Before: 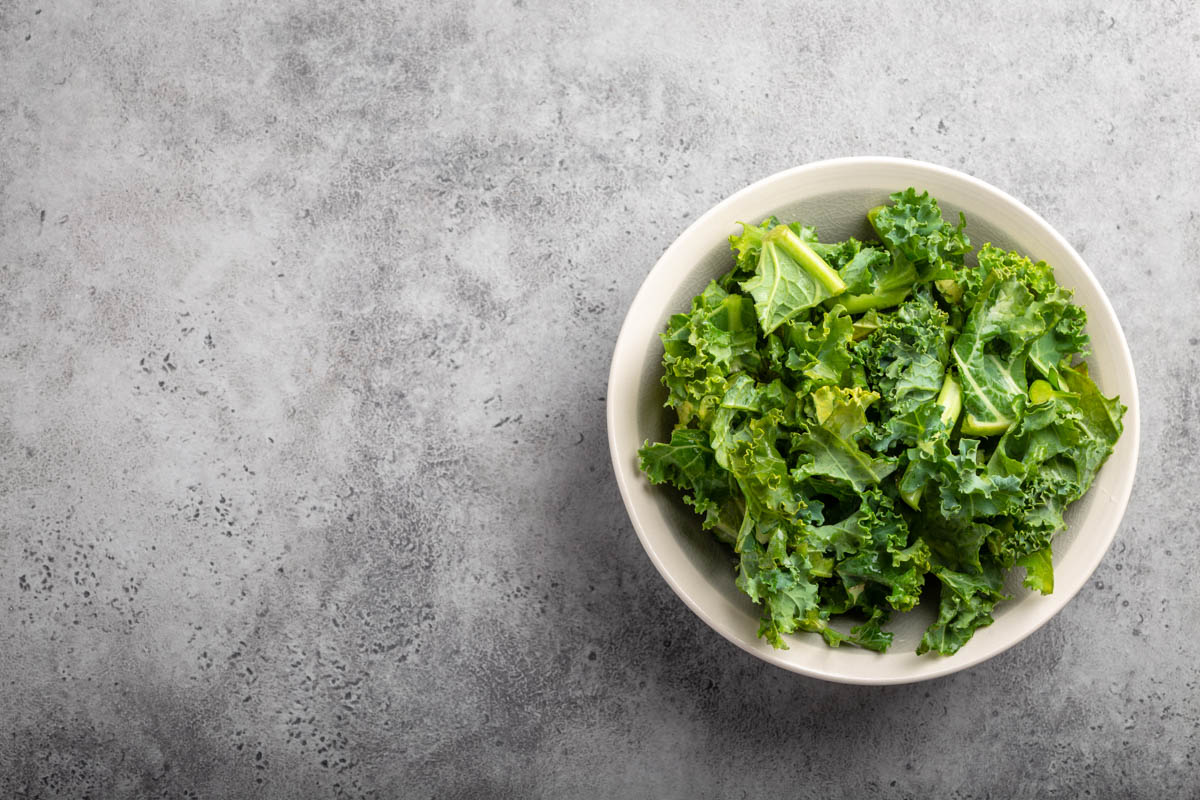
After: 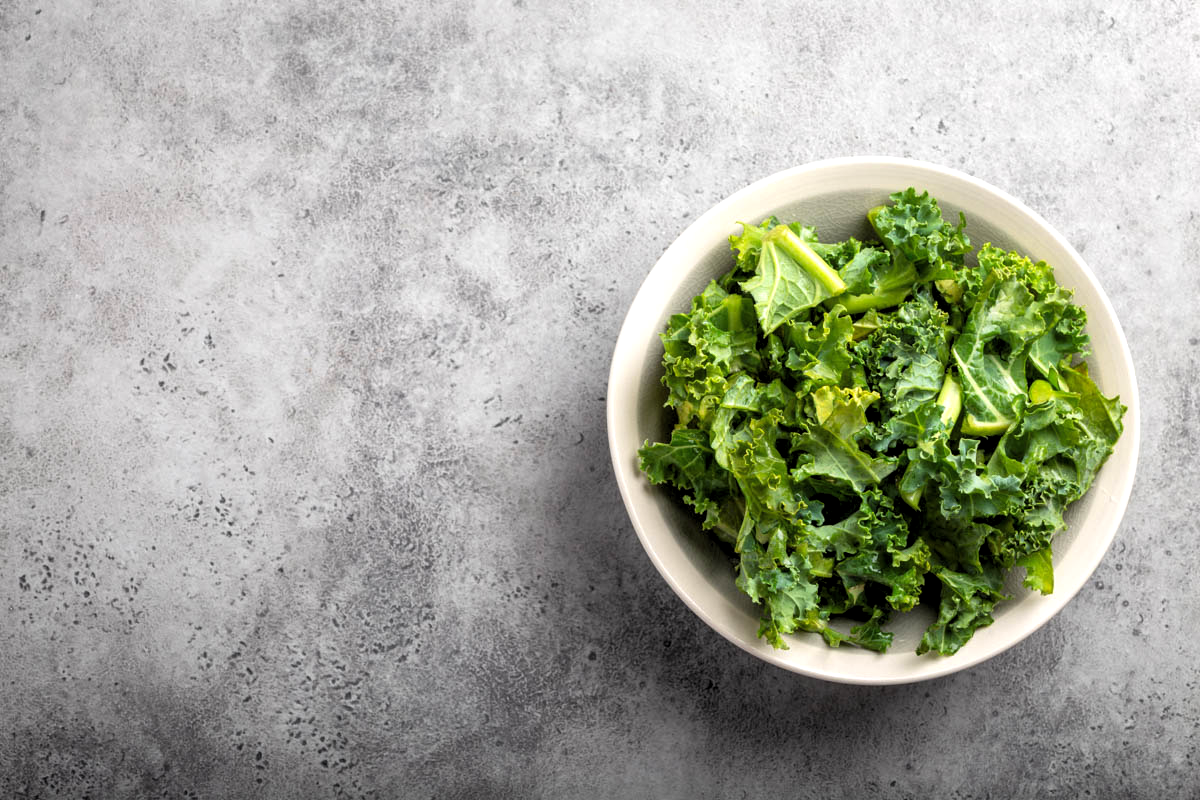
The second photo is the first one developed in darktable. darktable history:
tone equalizer: on, module defaults
levels: black 8.54%, levels [0.062, 0.494, 0.925]
